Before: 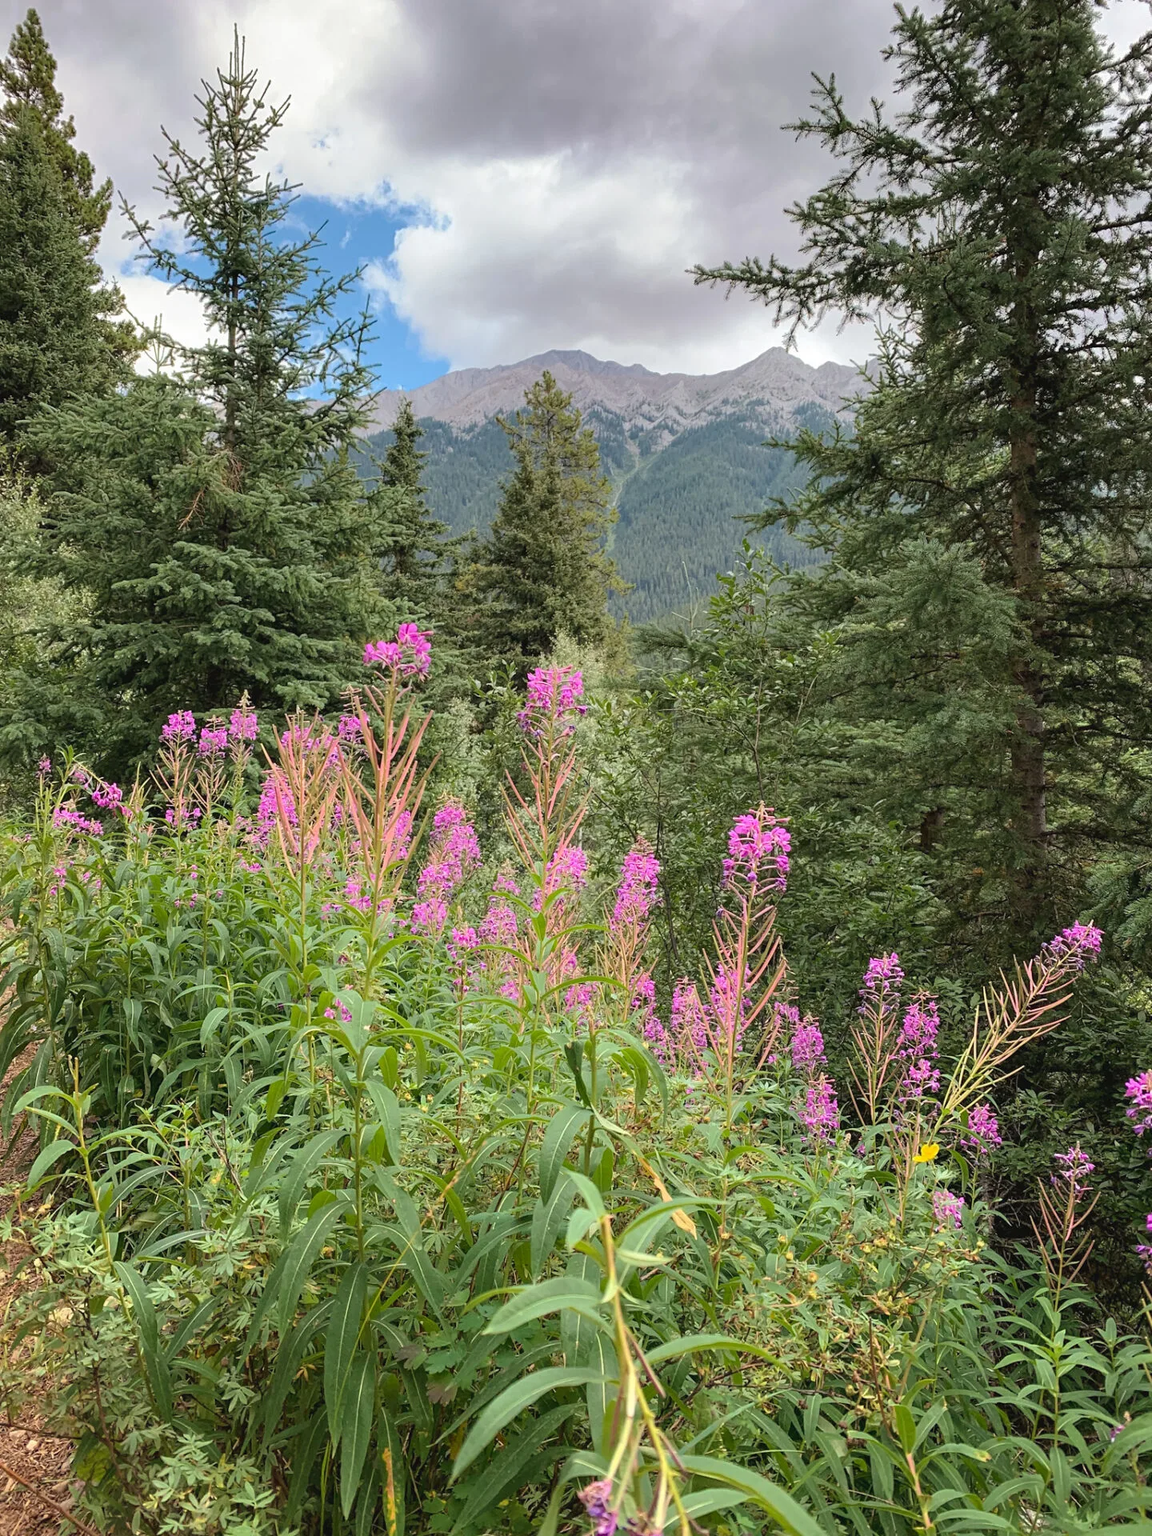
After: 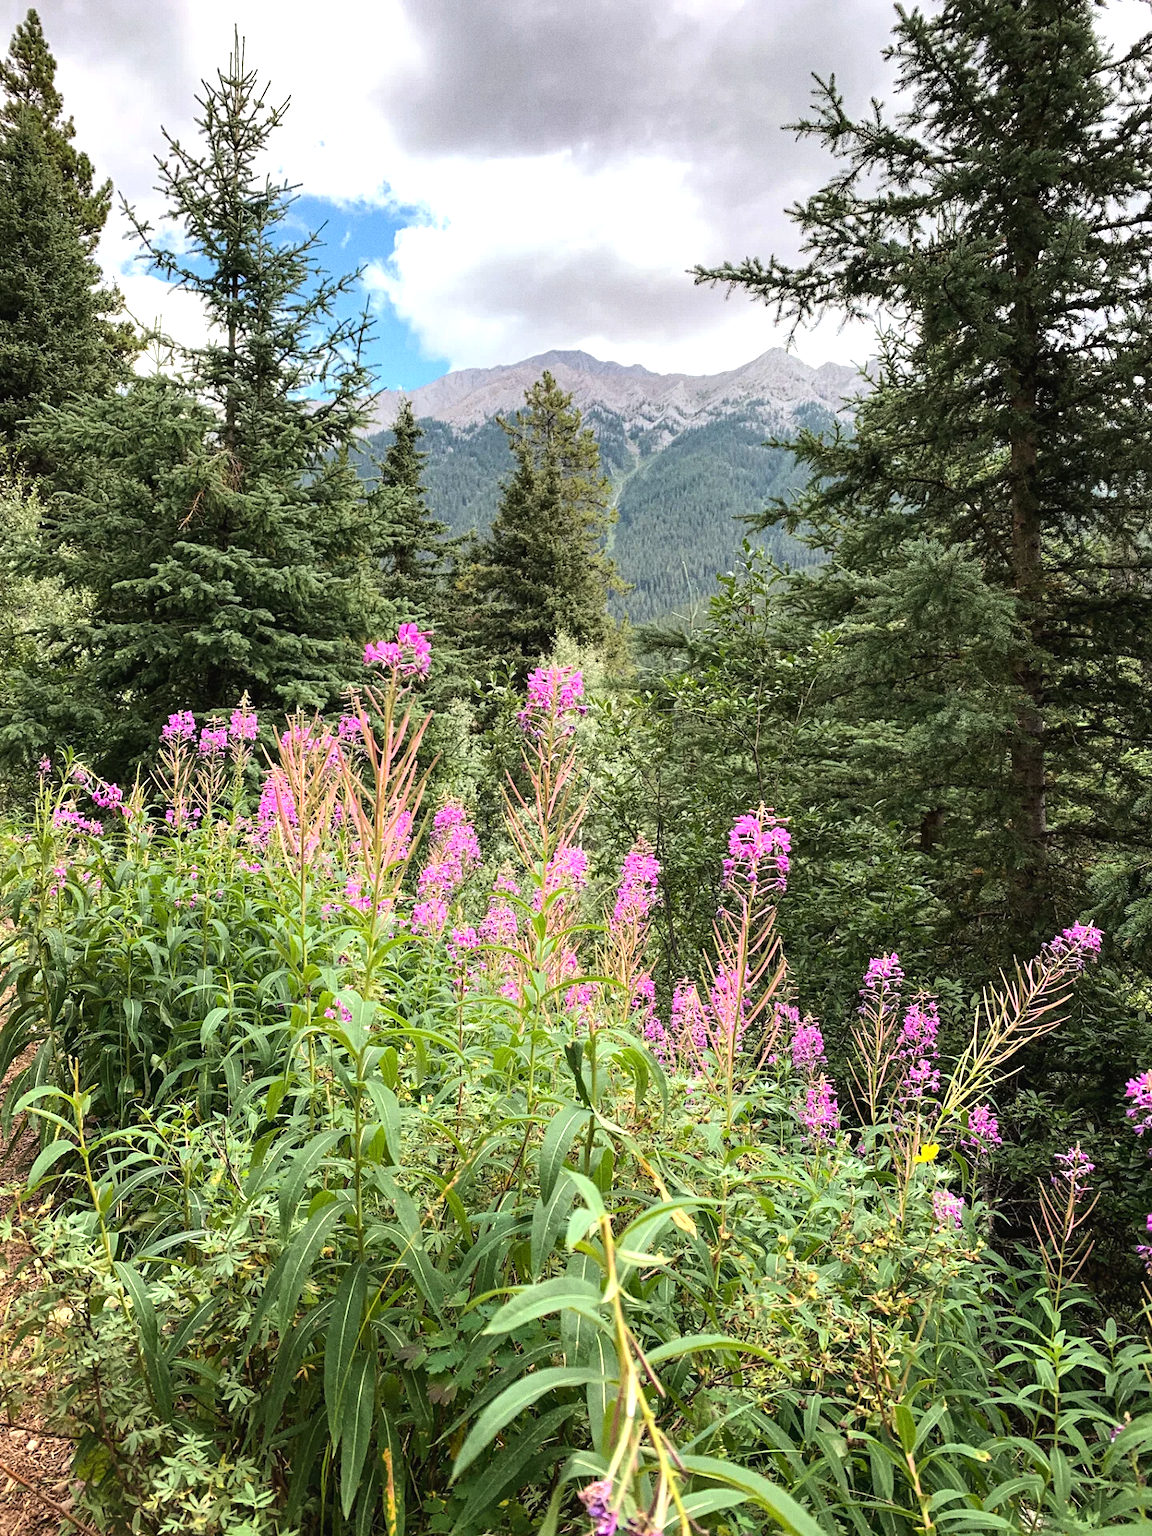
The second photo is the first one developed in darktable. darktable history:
tone equalizer: -8 EV -0.75 EV, -7 EV -0.7 EV, -6 EV -0.6 EV, -5 EV -0.4 EV, -3 EV 0.4 EV, -2 EV 0.6 EV, -1 EV 0.7 EV, +0 EV 0.75 EV, edges refinement/feathering 500, mask exposure compensation -1.57 EV, preserve details no
grain: coarseness 0.09 ISO
